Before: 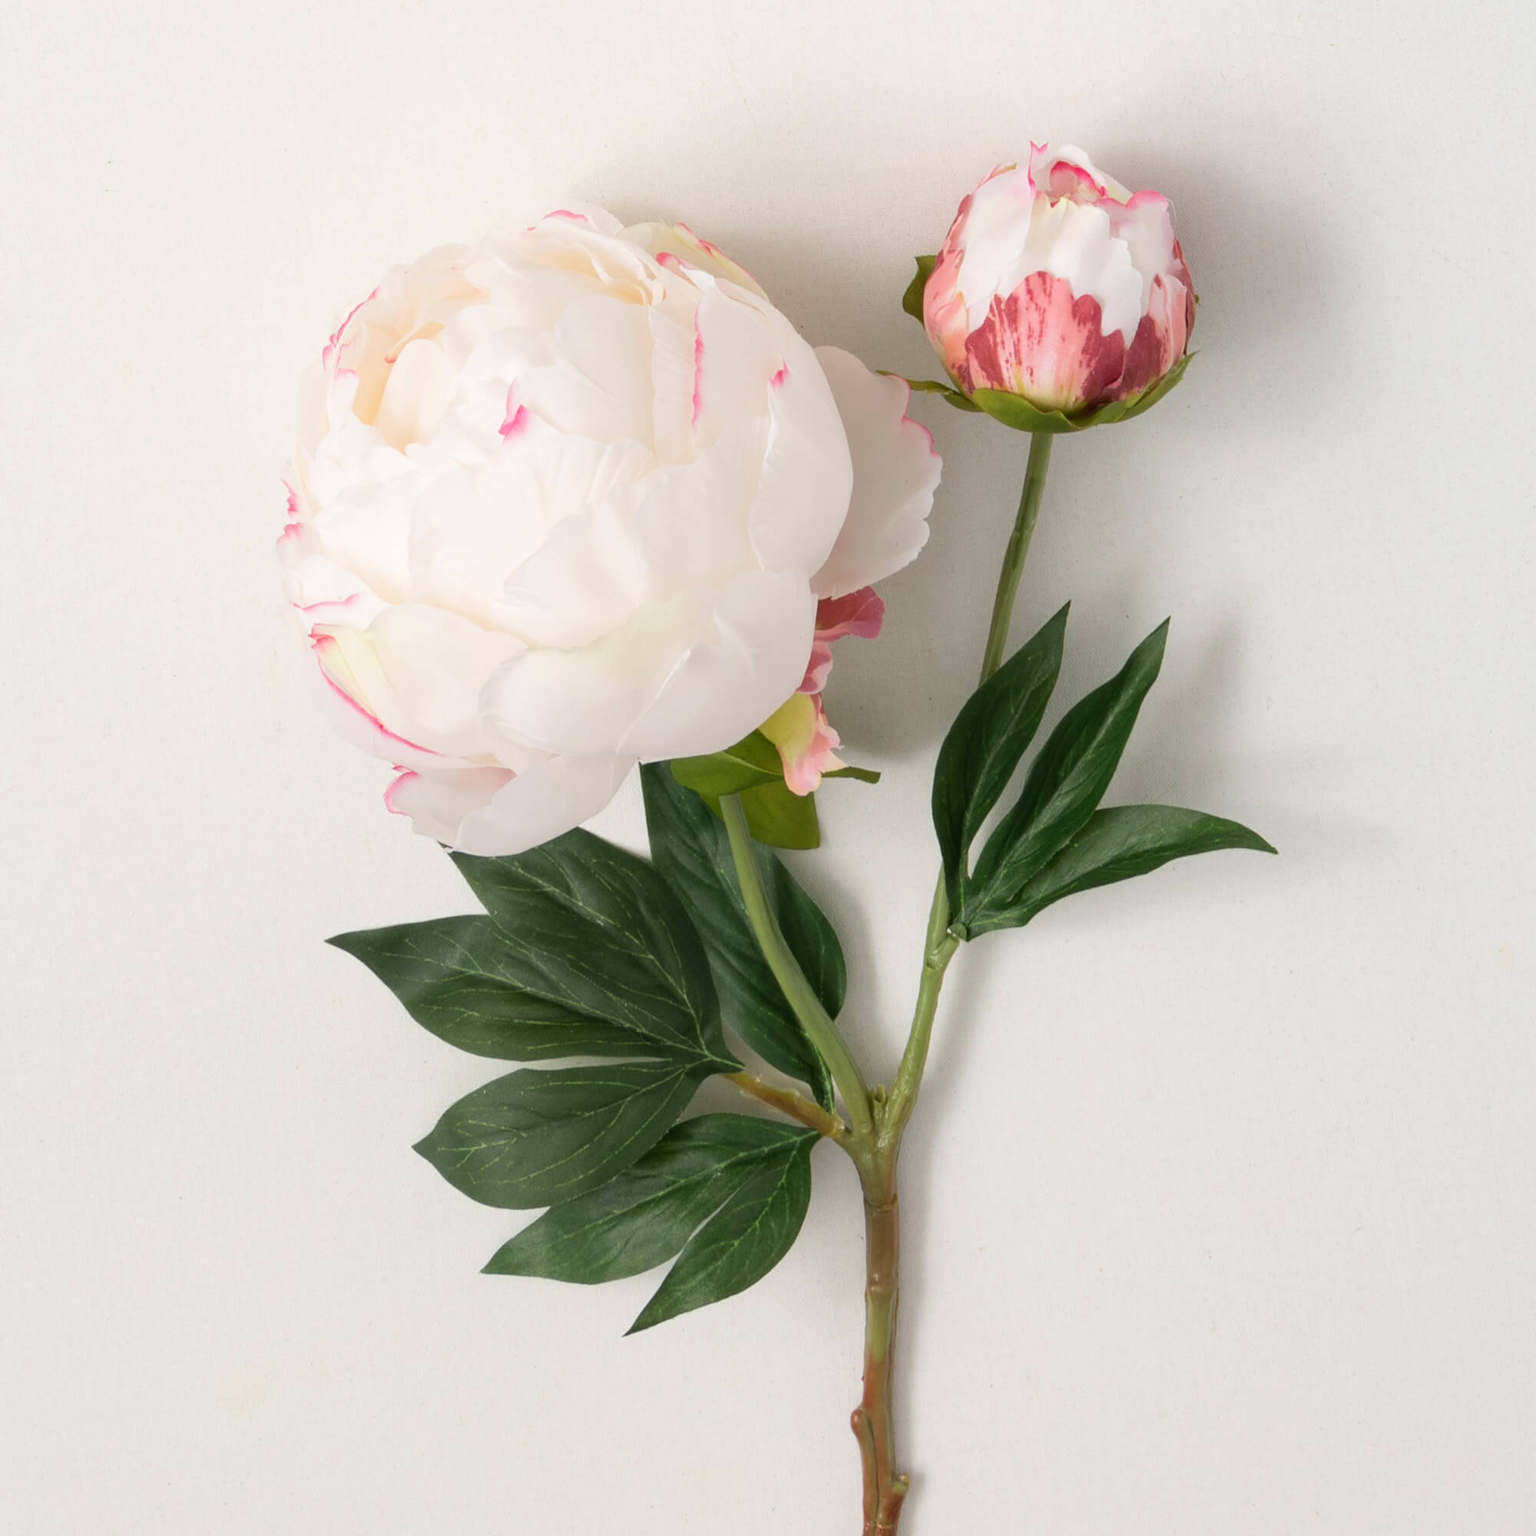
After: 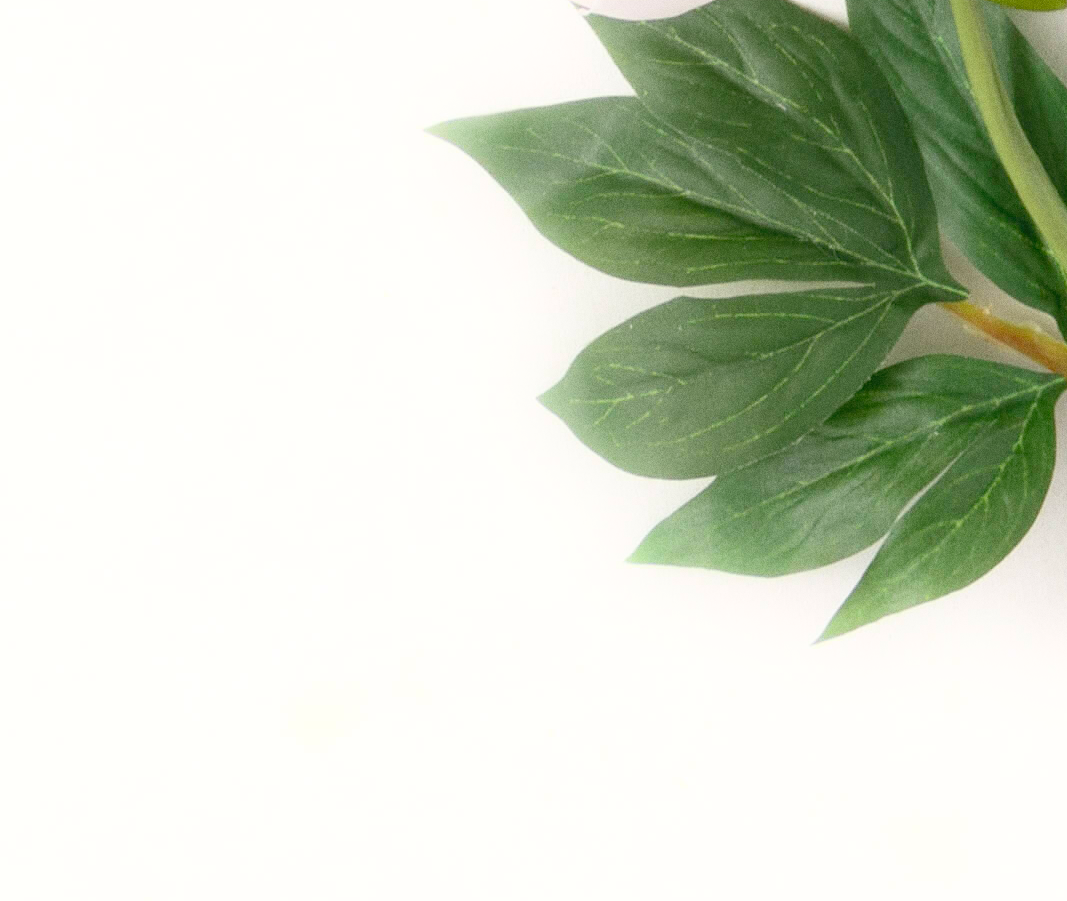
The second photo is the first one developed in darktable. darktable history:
levels: levels [0, 0.397, 0.955]
grain: coarseness 0.09 ISO
crop and rotate: top 54.778%, right 46.61%, bottom 0.159%
bloom: size 9%, threshold 100%, strength 7%
